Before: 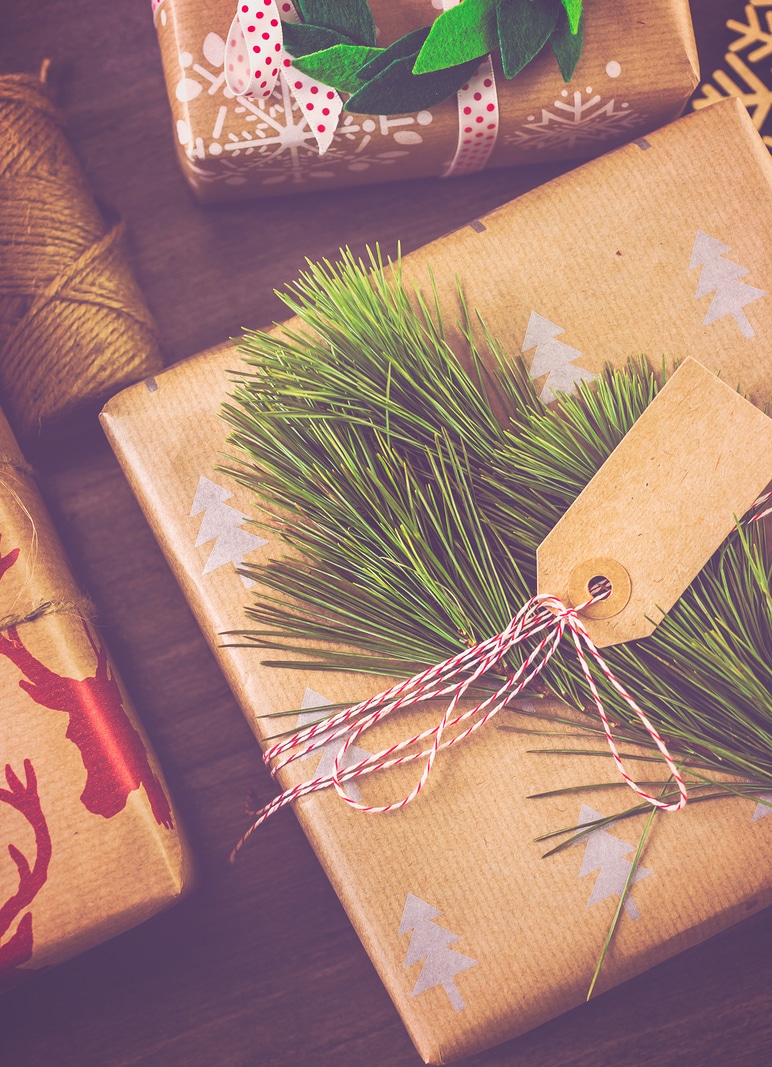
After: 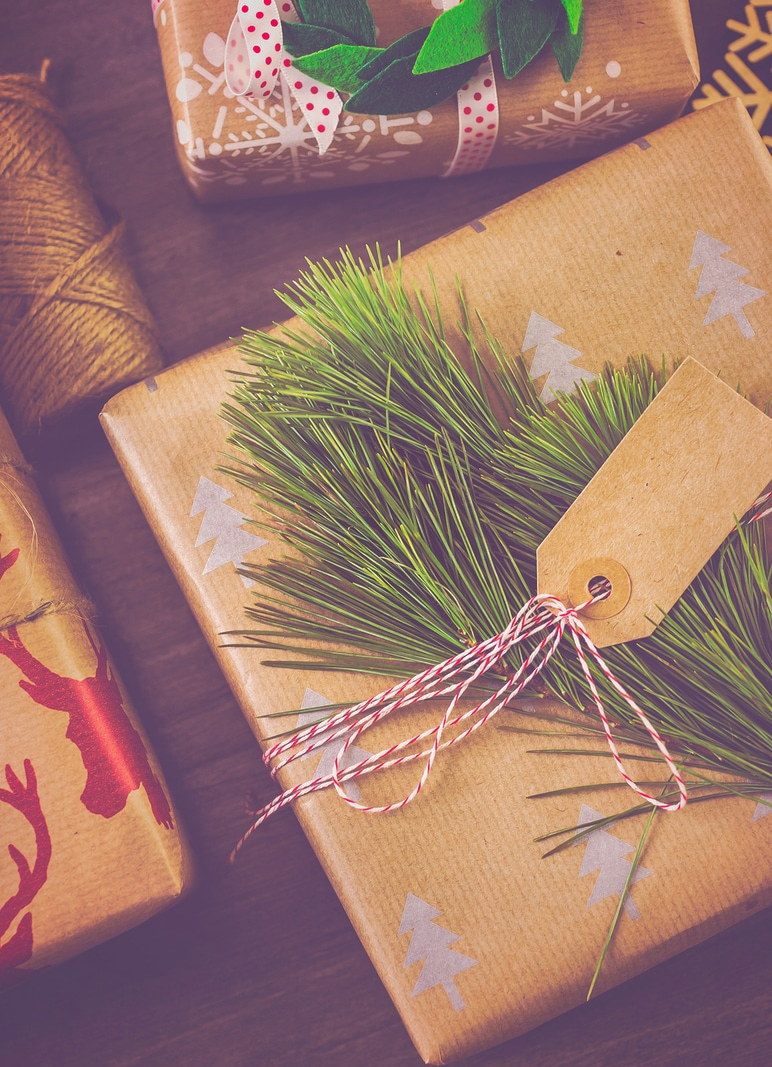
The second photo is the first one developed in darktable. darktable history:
shadows and highlights: shadows 40.26, highlights -60
